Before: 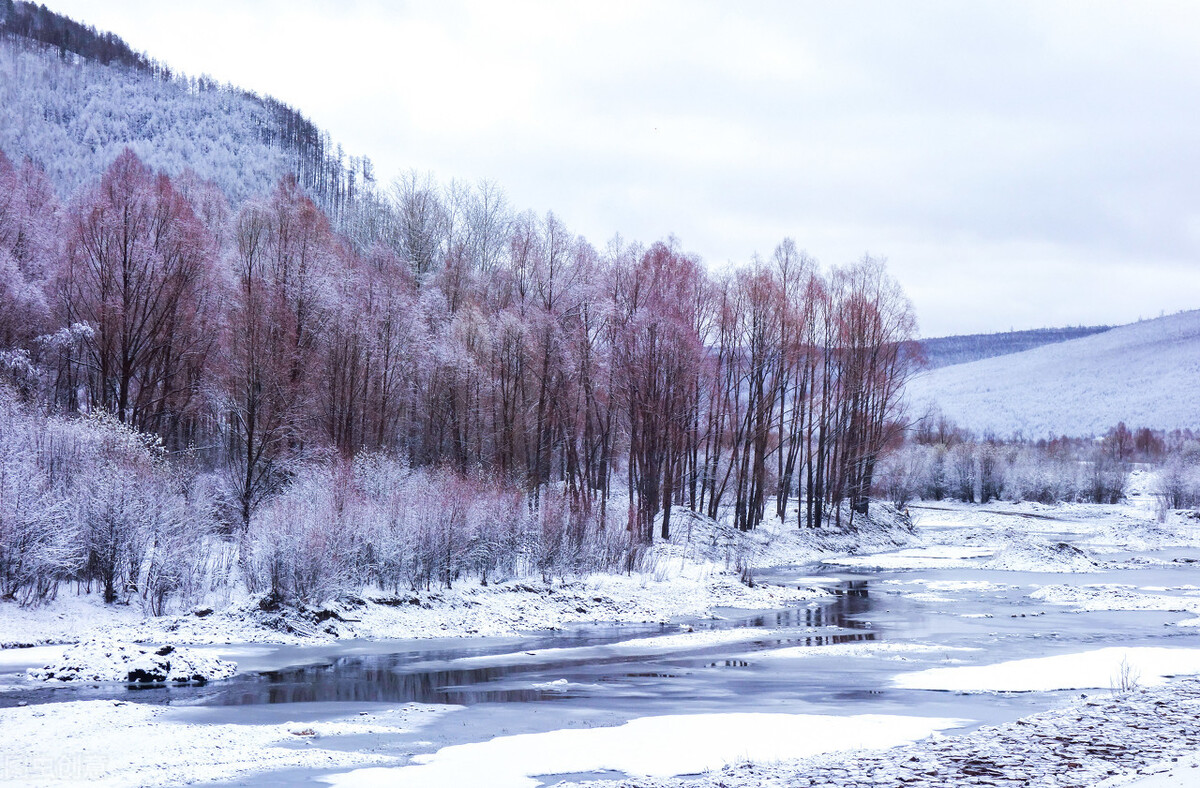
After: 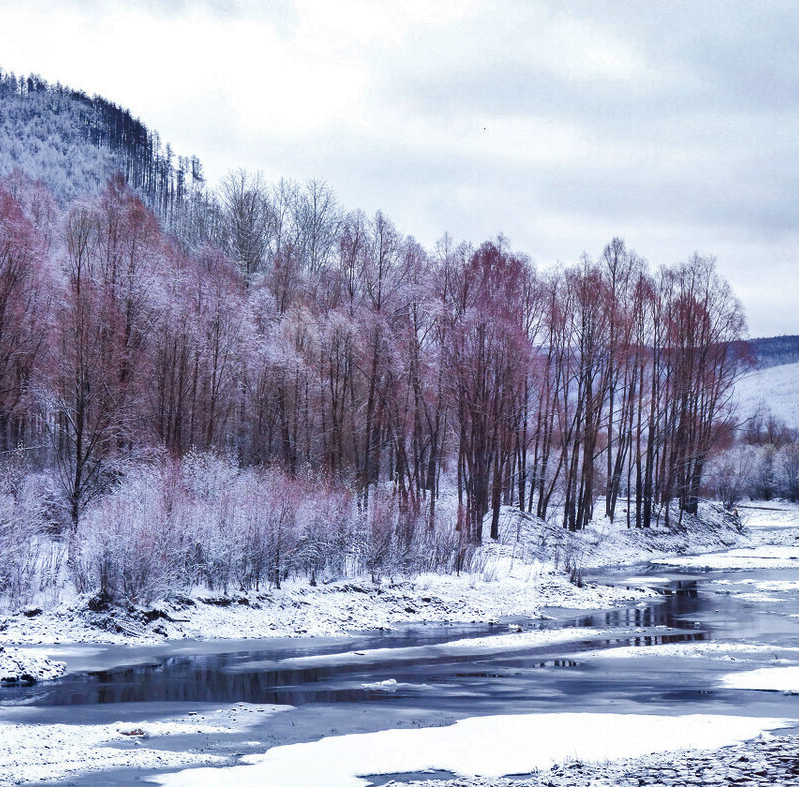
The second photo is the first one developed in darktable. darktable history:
shadows and highlights: radius 108.52, shadows 44.07, highlights -67.8, low approximation 0.01, soften with gaussian
crop and rotate: left 14.292%, right 19.041%
